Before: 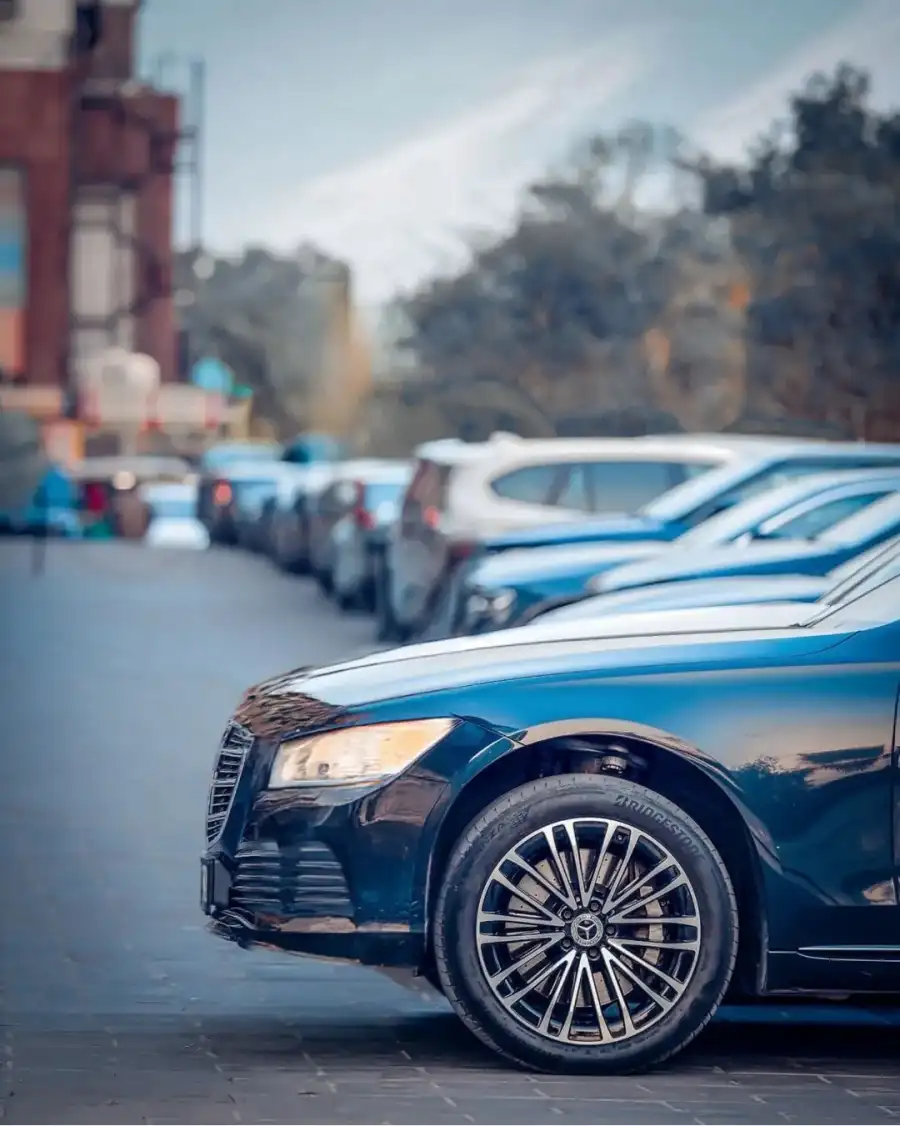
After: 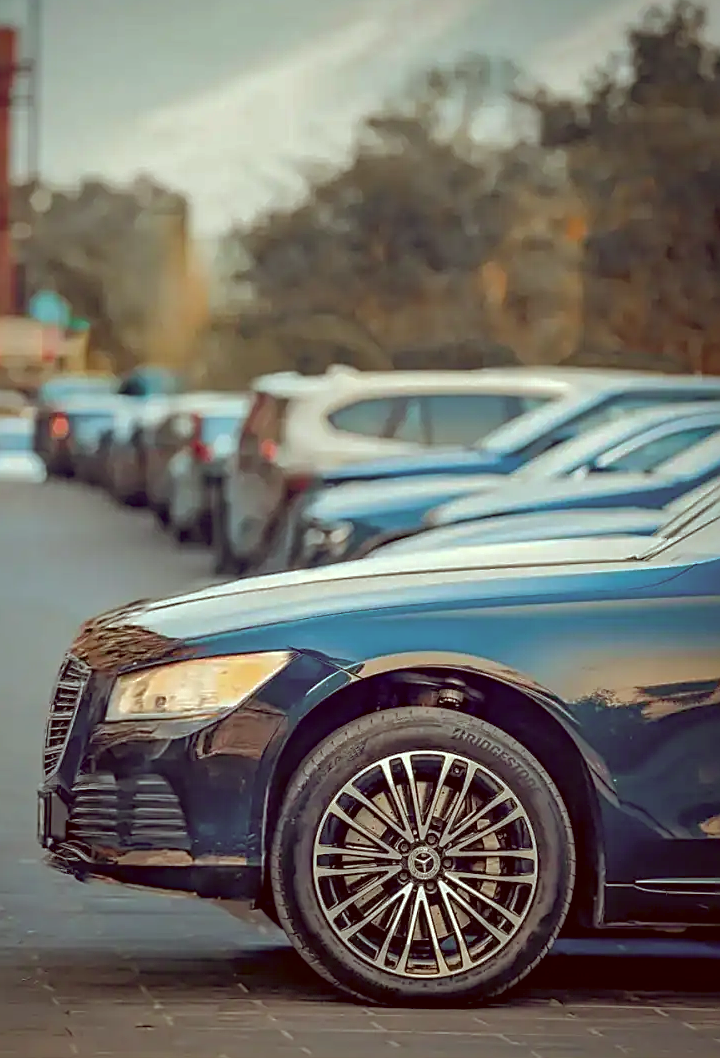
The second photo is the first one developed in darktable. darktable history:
crop and rotate: left 18.196%, top 5.957%, right 1.799%
shadows and highlights: on, module defaults
base curve: curves: ch0 [(0, 0) (0.472, 0.455) (1, 1)]
haze removal: adaptive false
color correction: highlights a* -6.23, highlights b* 9.2, shadows a* 10.58, shadows b* 23.71
sharpen: on, module defaults
